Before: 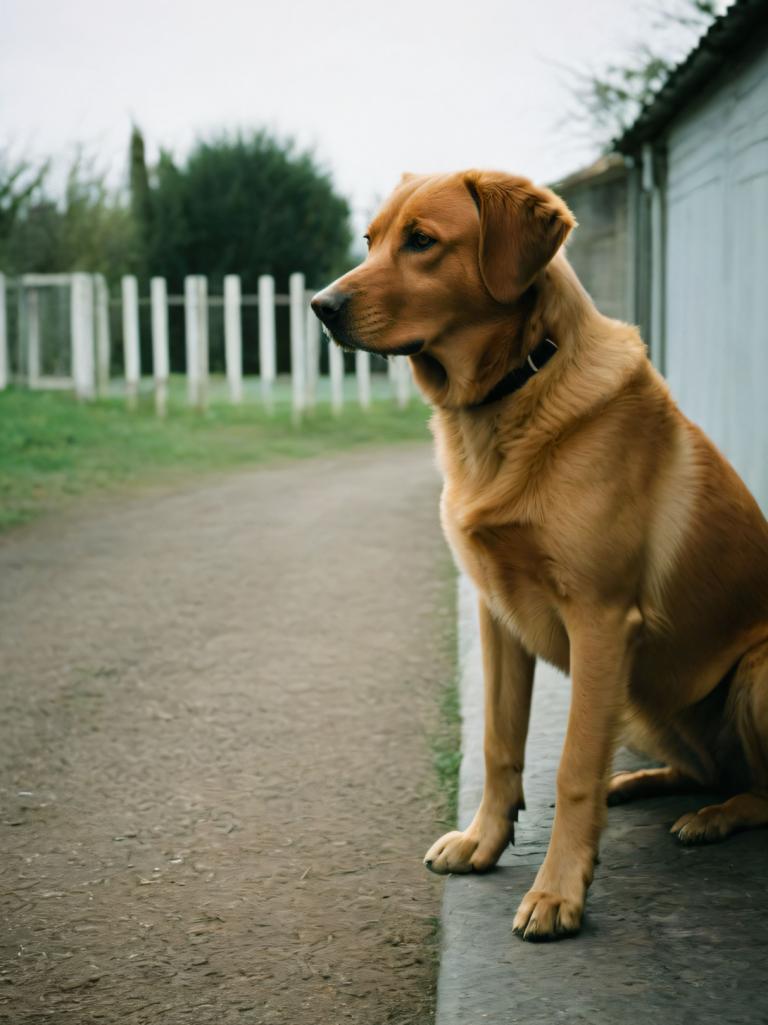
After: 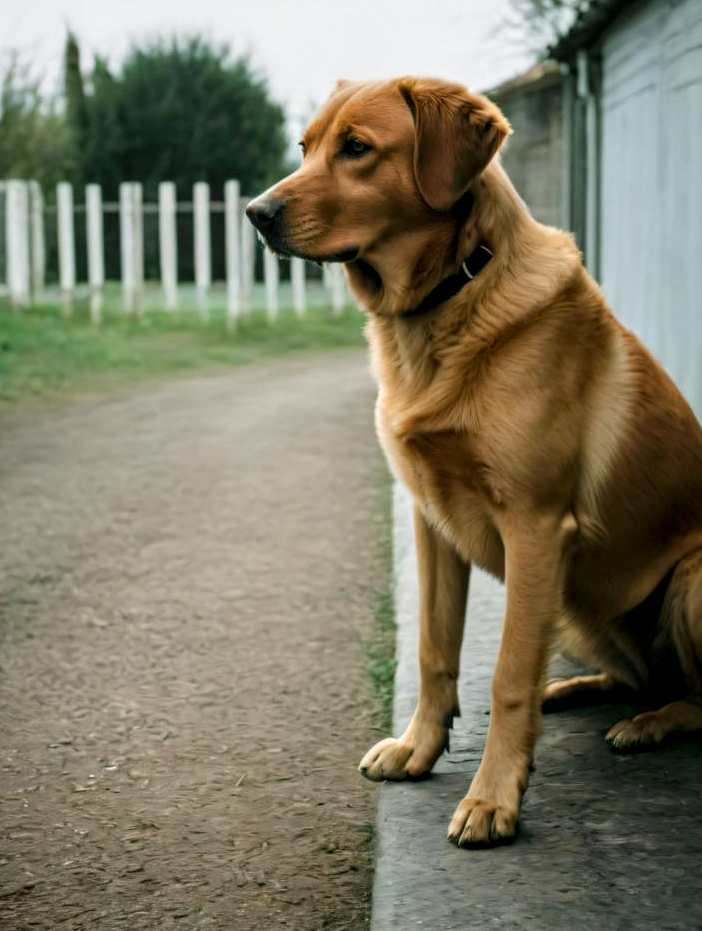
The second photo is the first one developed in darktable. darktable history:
local contrast: highlights 61%, detail 143%, midtone range 0.421
crop and rotate: left 8.483%, top 9.165%
color correction: highlights b* -0.055
